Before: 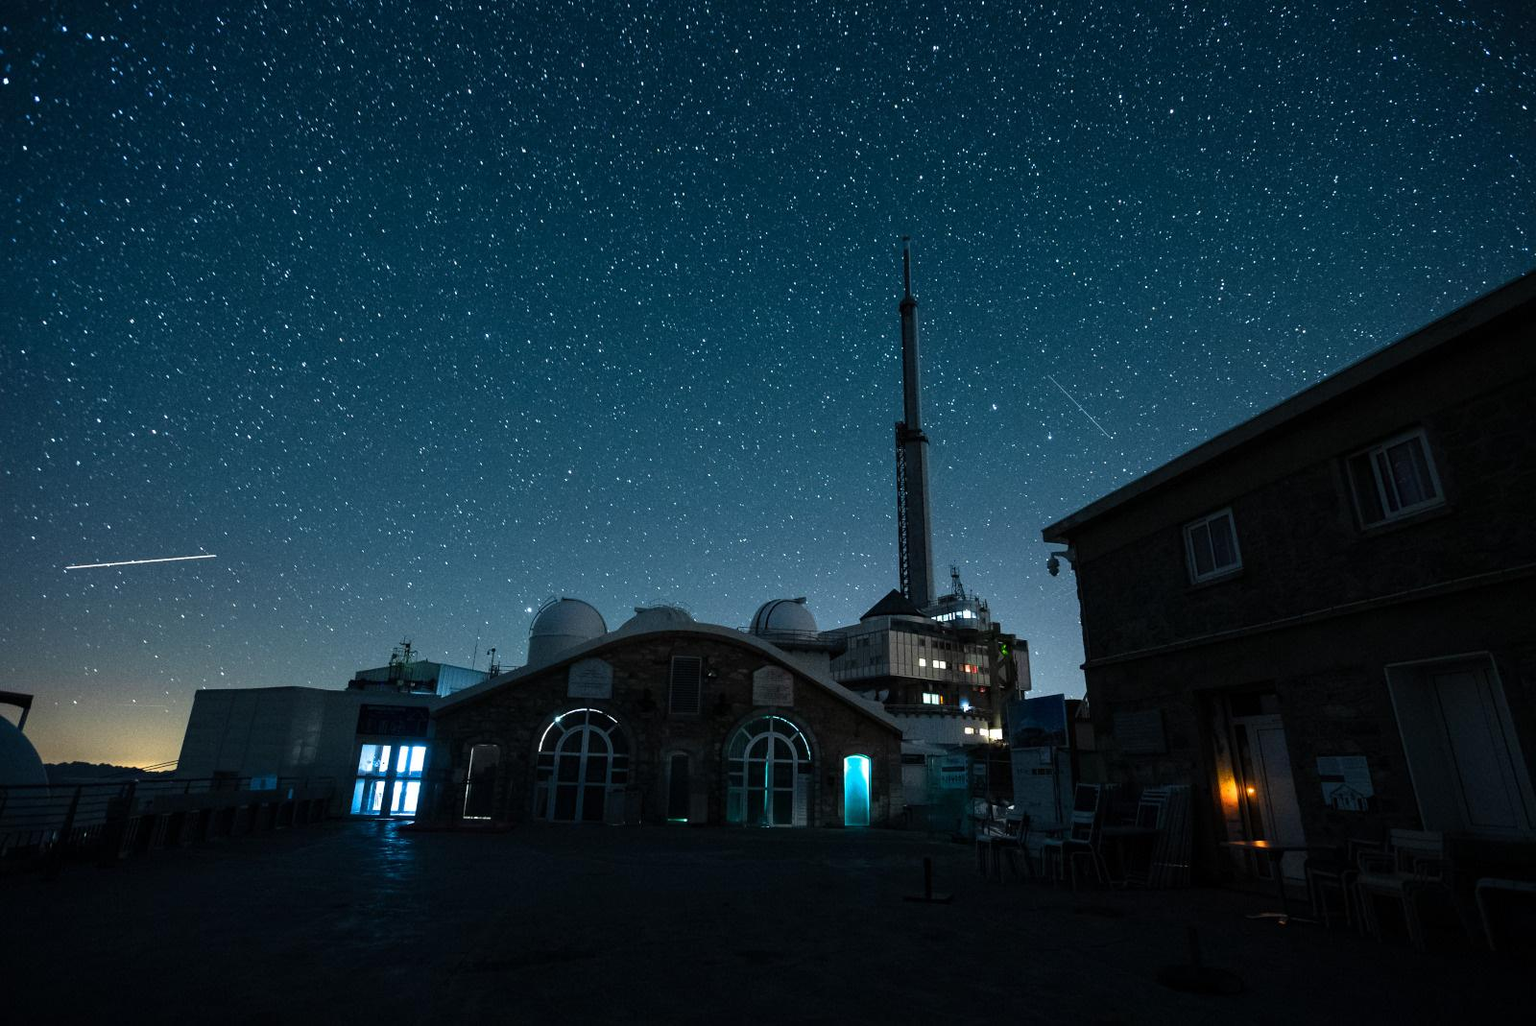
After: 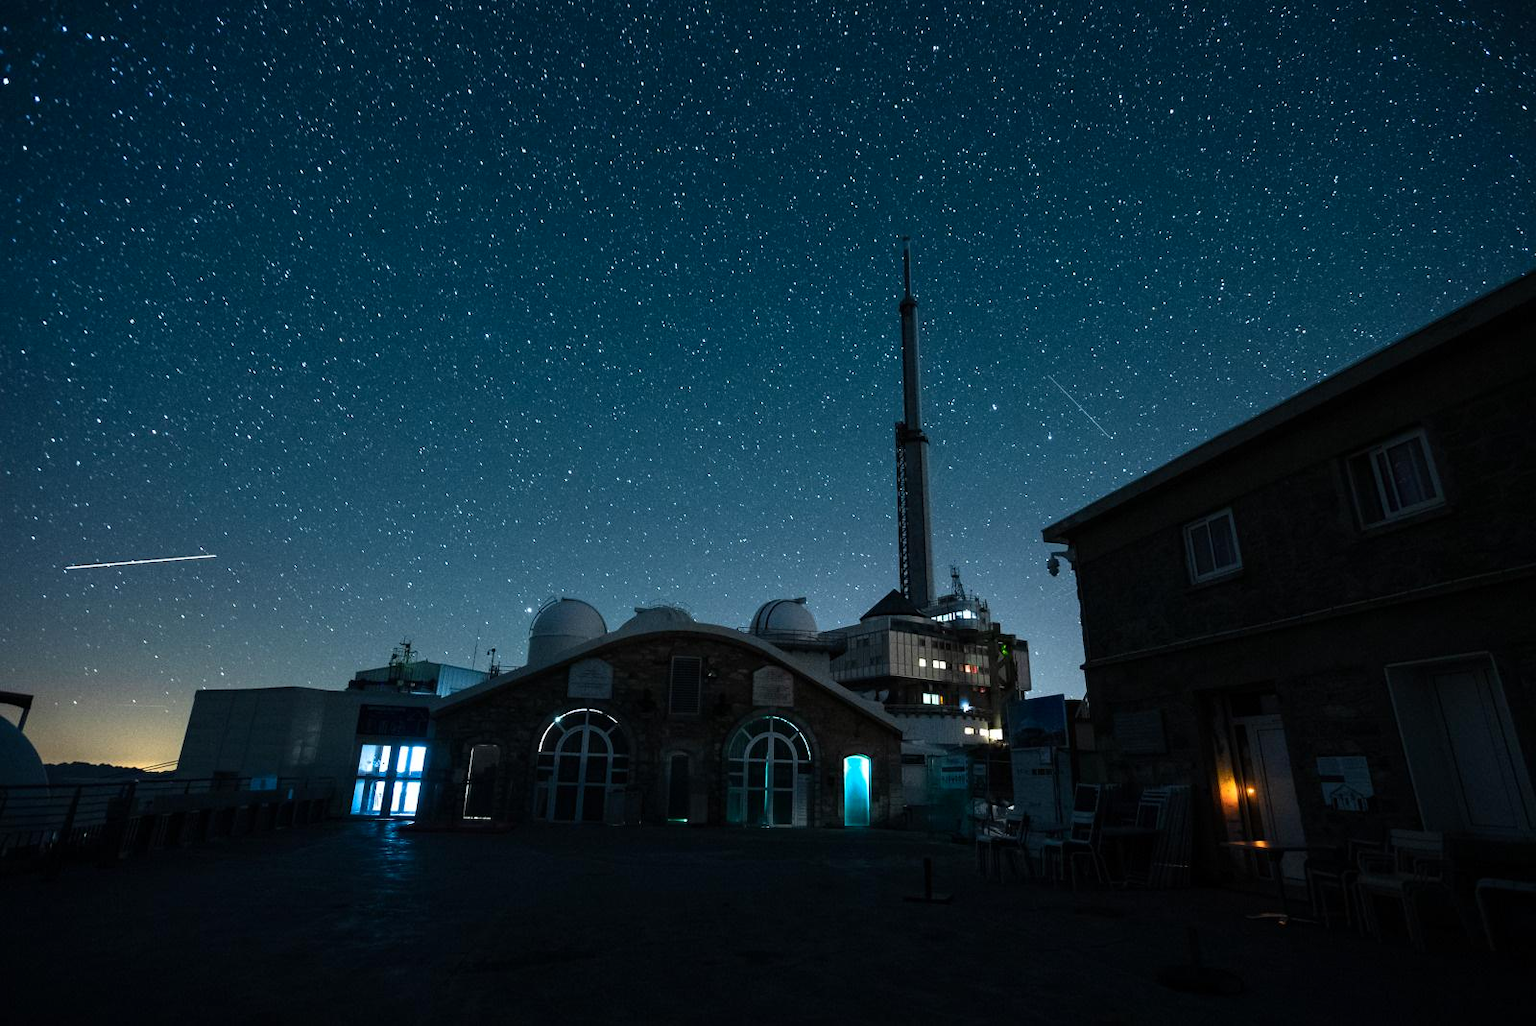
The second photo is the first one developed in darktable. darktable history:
color zones: curves: ch1 [(0.077, 0.436) (0.25, 0.5) (0.75, 0.5)]
contrast brightness saturation: contrast 0.08, saturation 0.02
